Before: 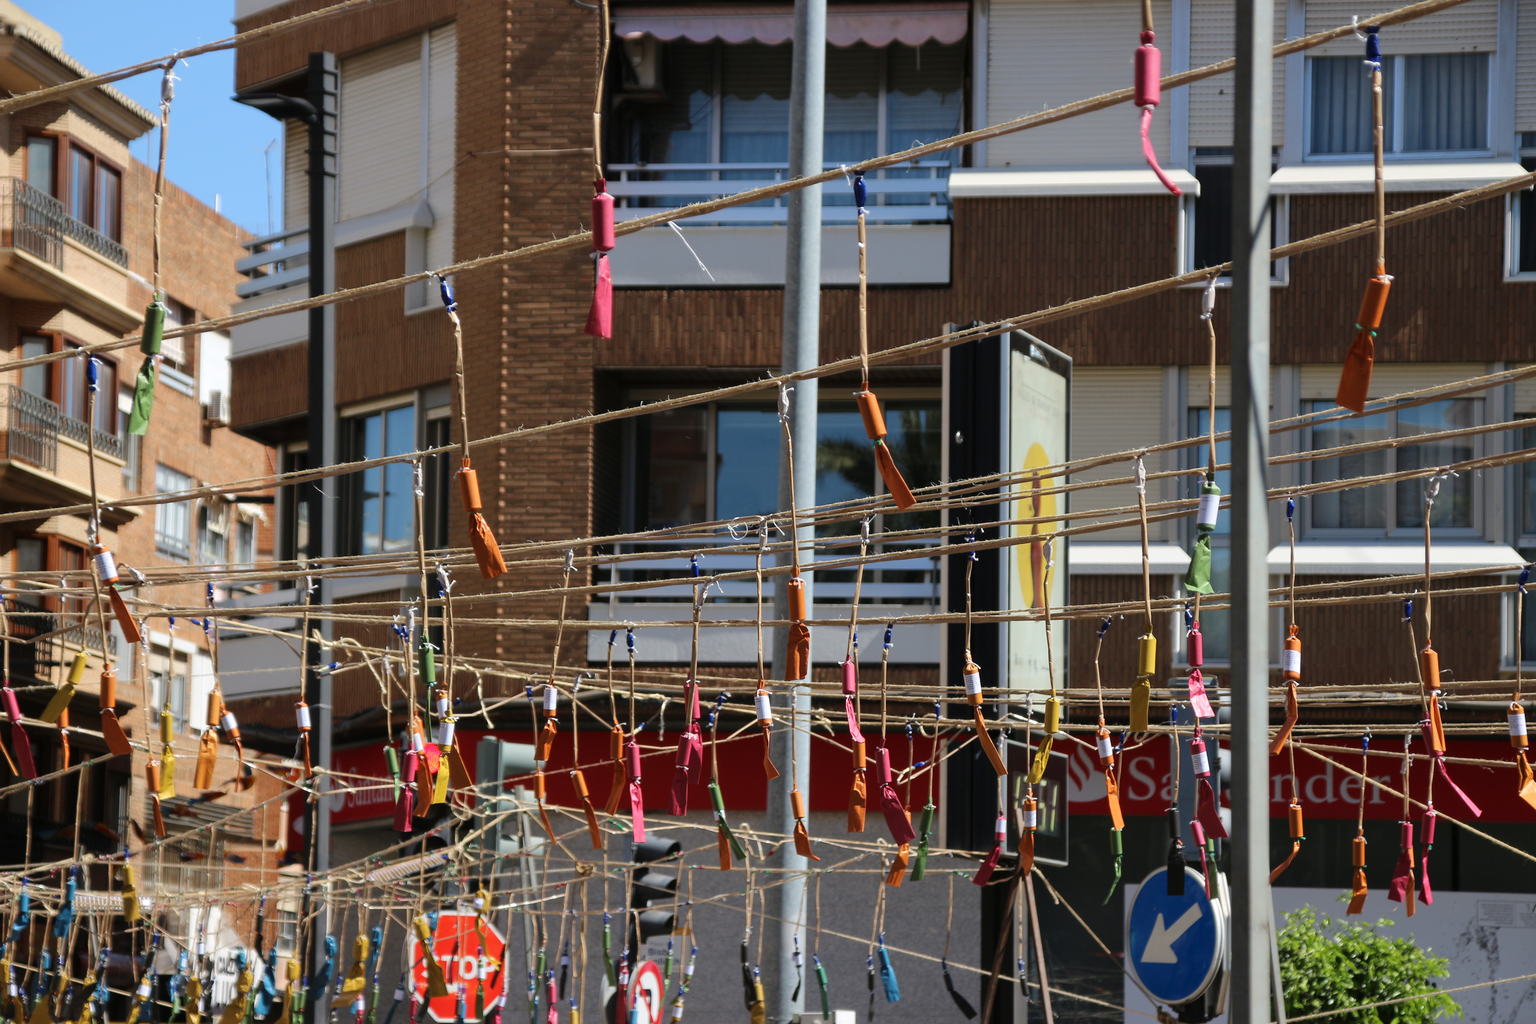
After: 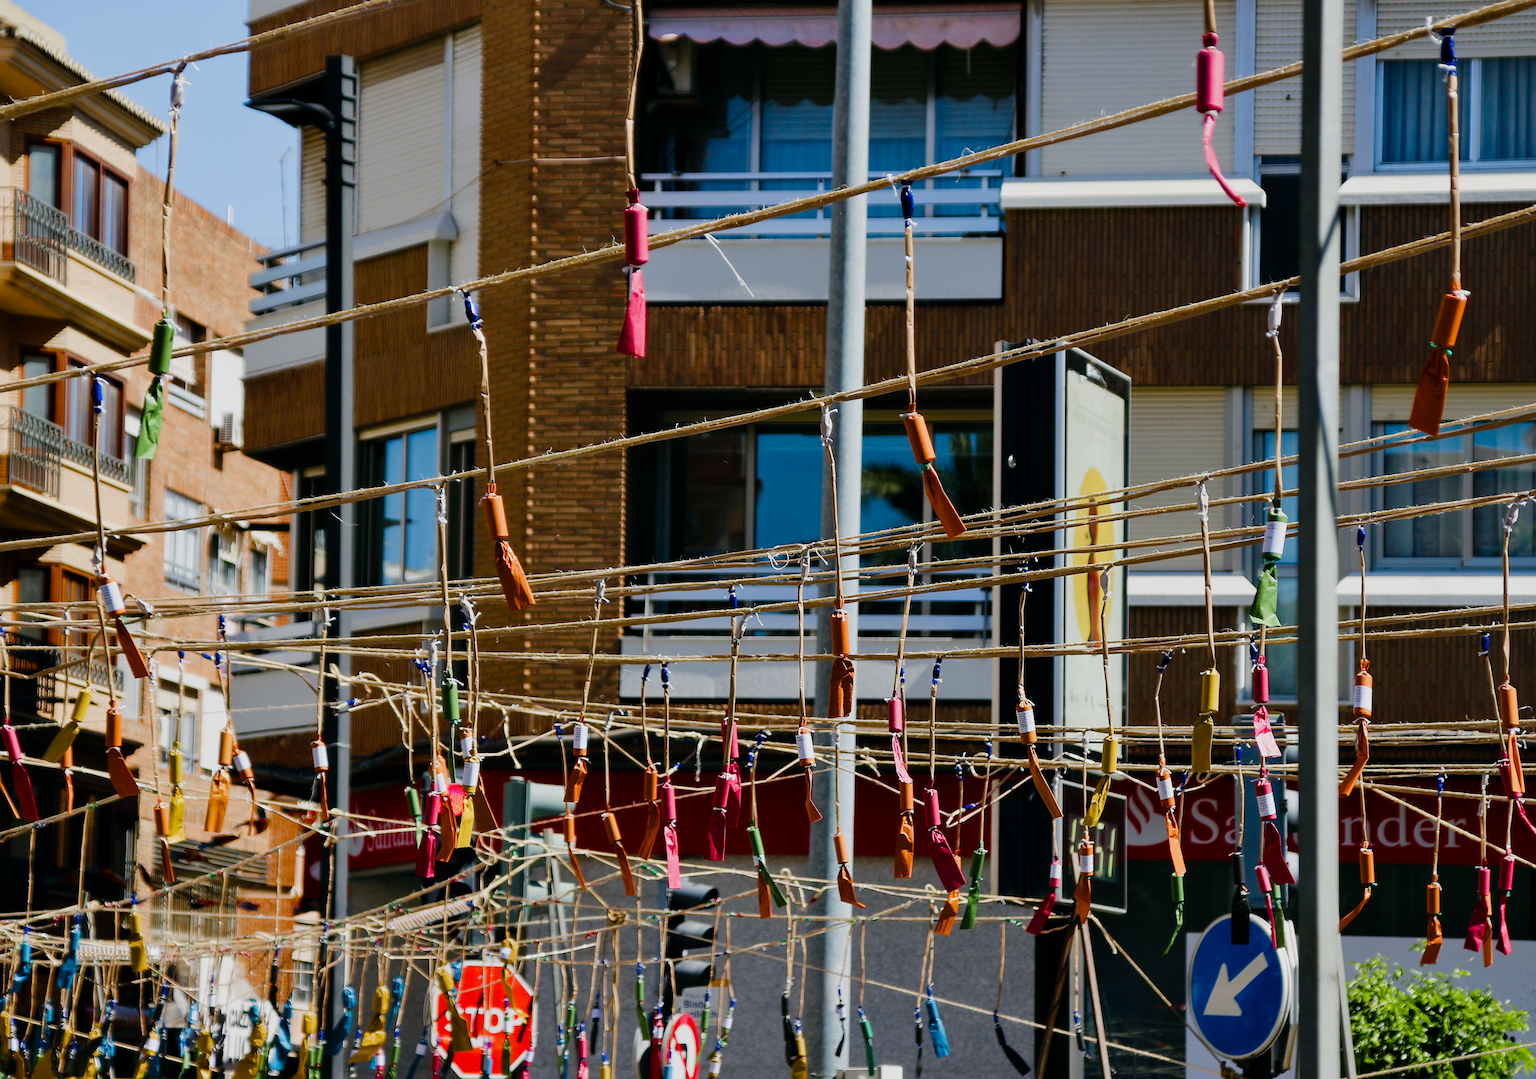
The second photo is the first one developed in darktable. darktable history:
color balance: mode lift, gamma, gain (sRGB), lift [1, 1, 1.022, 1.026]
crop and rotate: right 5.167%
sharpen: on, module defaults
contrast equalizer: octaves 7, y [[0.528 ×6], [0.514 ×6], [0.362 ×6], [0 ×6], [0 ×6]]
sigmoid: on, module defaults
color balance rgb: perceptual saturation grading › global saturation 20%, perceptual saturation grading › highlights -25%, perceptual saturation grading › shadows 50%
